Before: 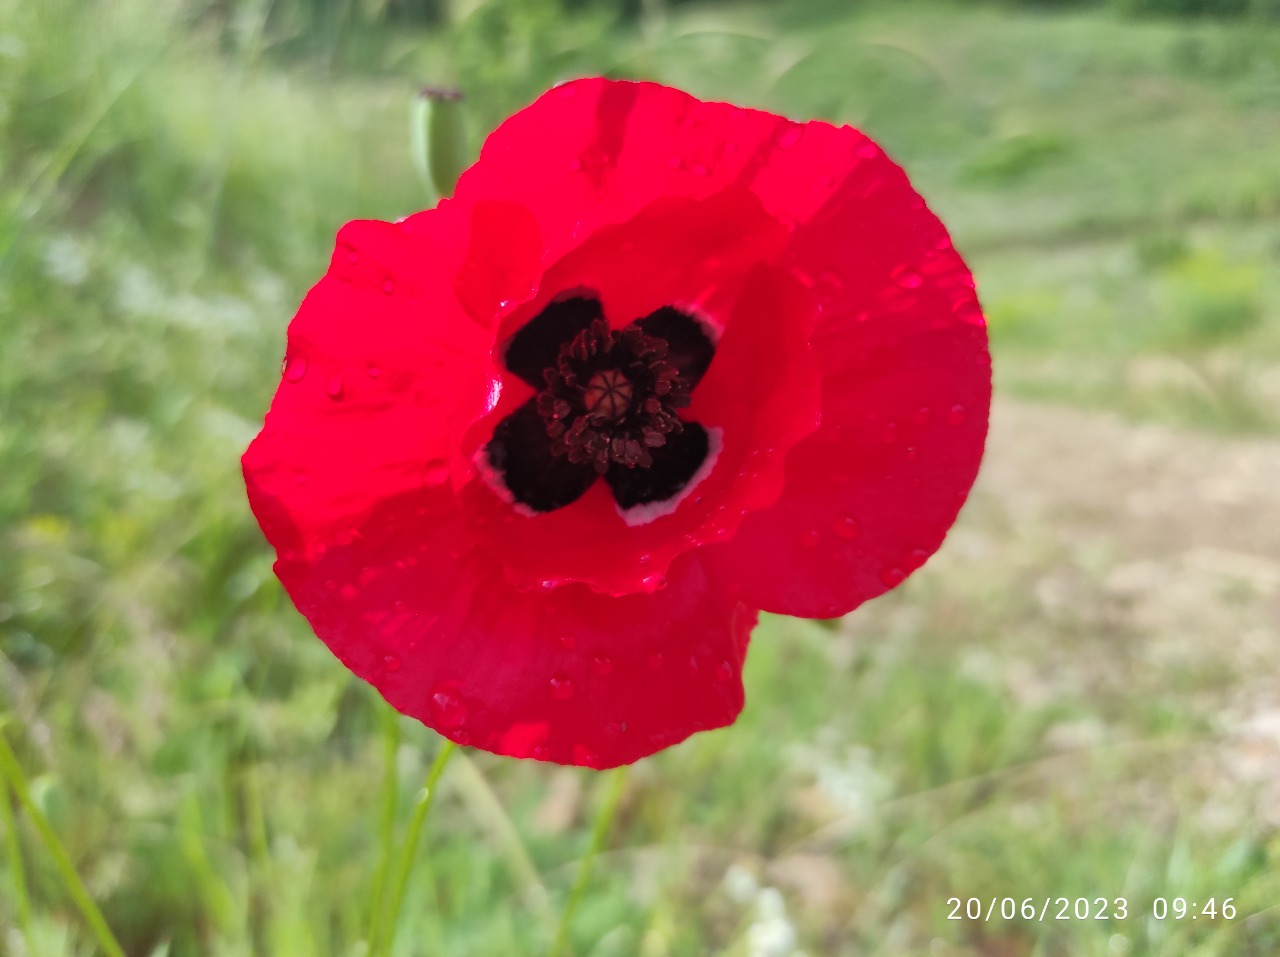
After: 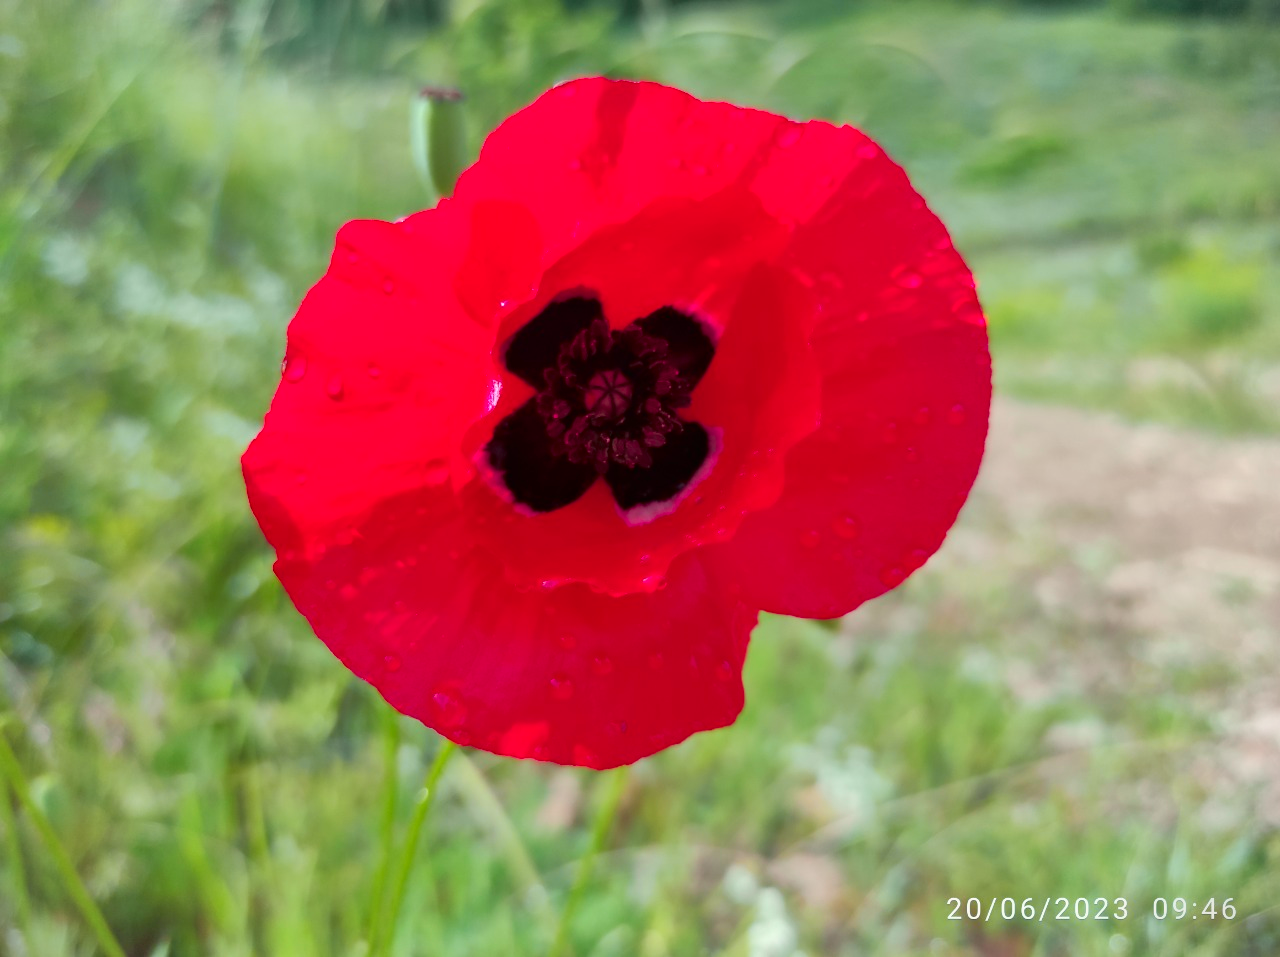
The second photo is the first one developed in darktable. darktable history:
vignetting: fall-off start 100.6%, center (-0.032, -0.036), unbound false
tone curve: curves: ch0 [(0, 0) (0.059, 0.027) (0.162, 0.125) (0.304, 0.279) (0.547, 0.532) (0.828, 0.815) (1, 0.983)]; ch1 [(0, 0) (0.23, 0.166) (0.34, 0.308) (0.371, 0.337) (0.429, 0.411) (0.477, 0.462) (0.499, 0.498) (0.529, 0.537) (0.559, 0.582) (0.743, 0.798) (1, 1)]; ch2 [(0, 0) (0.431, 0.414) (0.498, 0.503) (0.524, 0.528) (0.568, 0.546) (0.6, 0.597) (0.634, 0.645) (0.728, 0.742) (1, 1)], color space Lab, independent channels, preserve colors none
